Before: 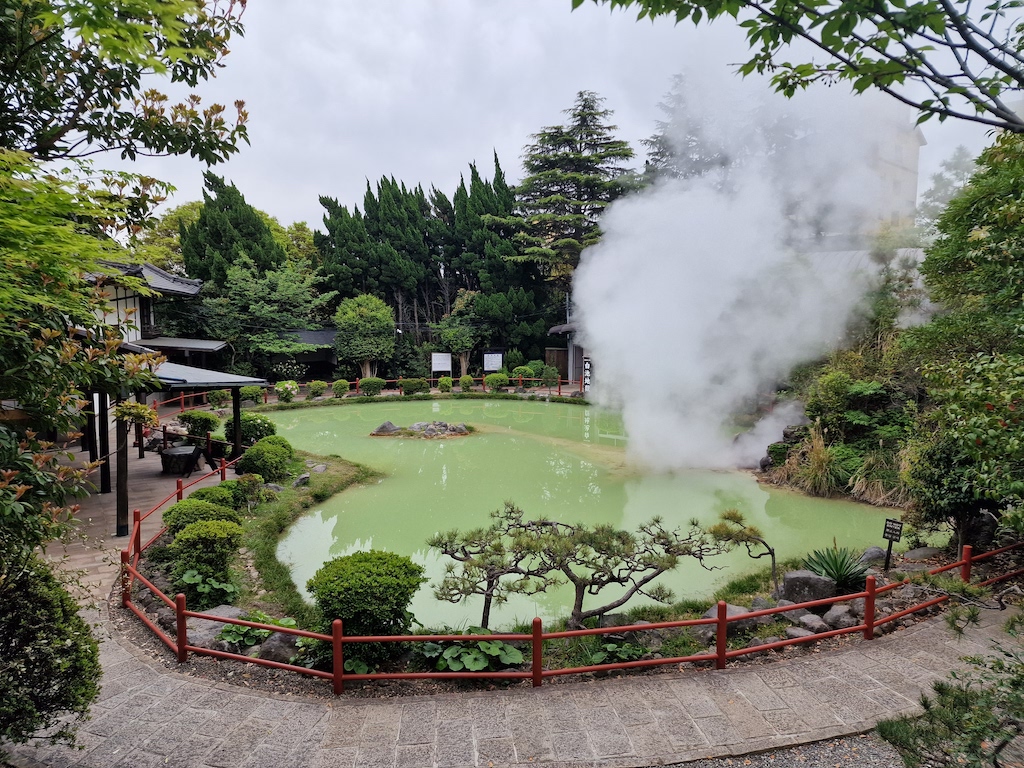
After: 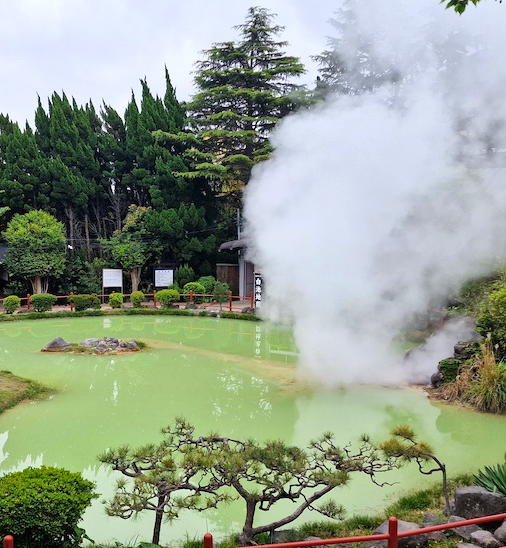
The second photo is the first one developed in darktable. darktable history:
exposure: exposure 0.296 EV, compensate exposure bias true, compensate highlight preservation false
crop: left 32.187%, top 10.95%, right 18.343%, bottom 17.566%
color zones: curves: ch1 [(0.25, 0.61) (0.75, 0.248)]
